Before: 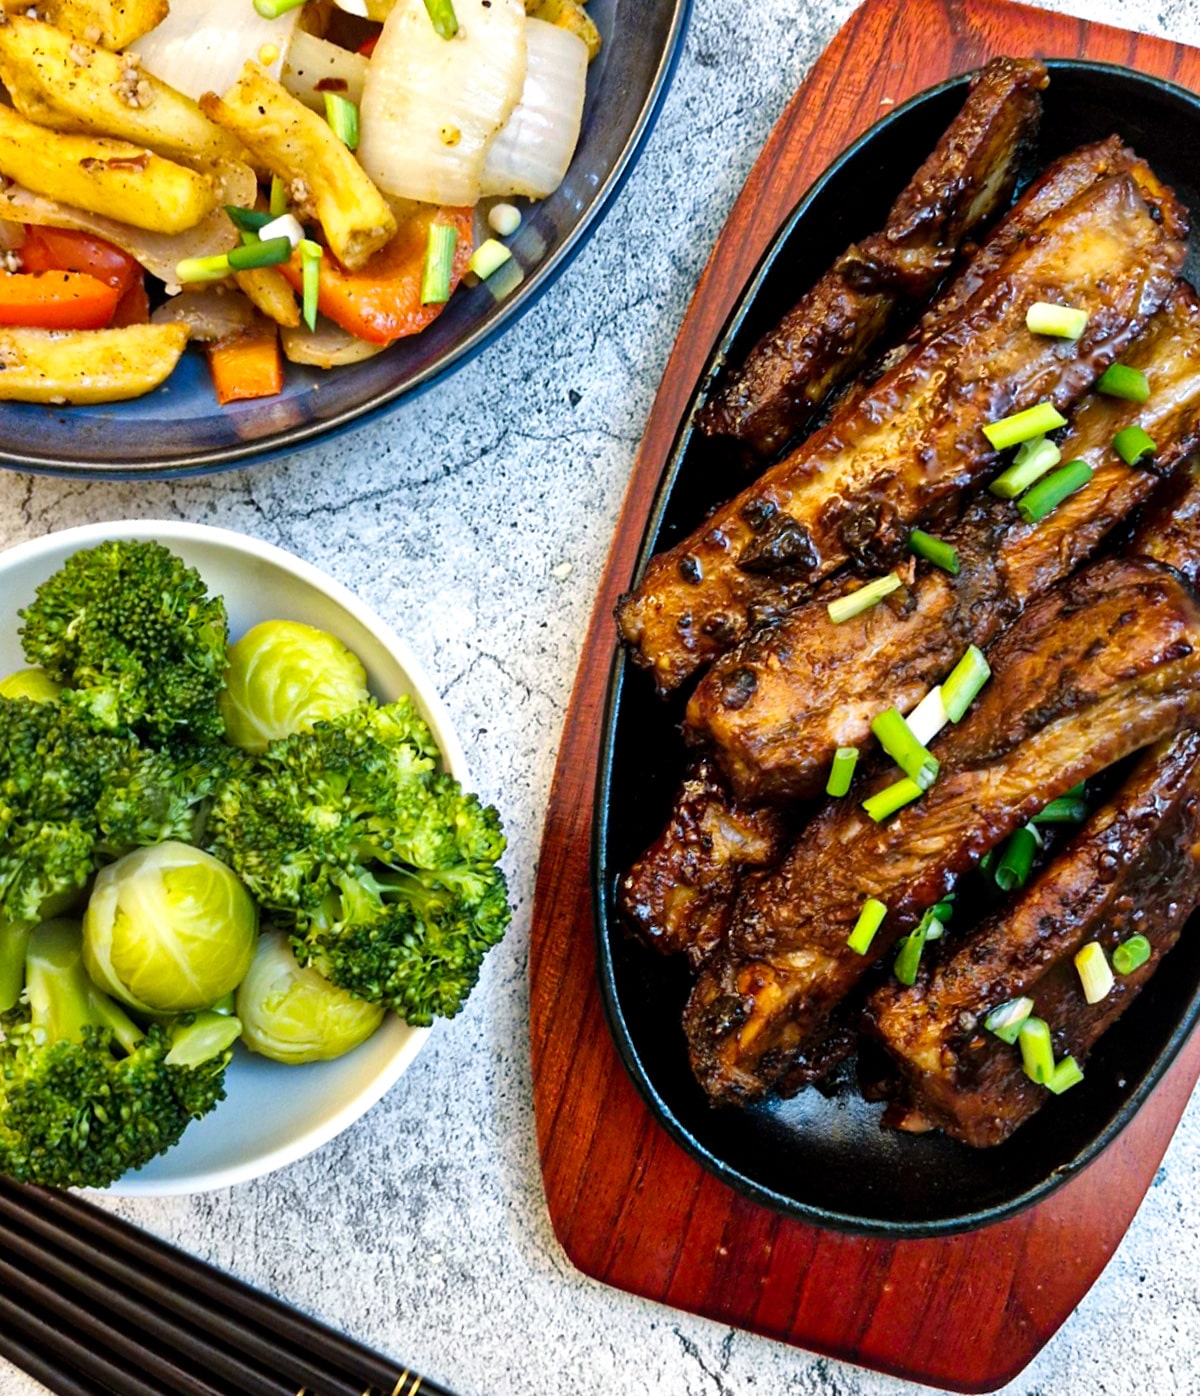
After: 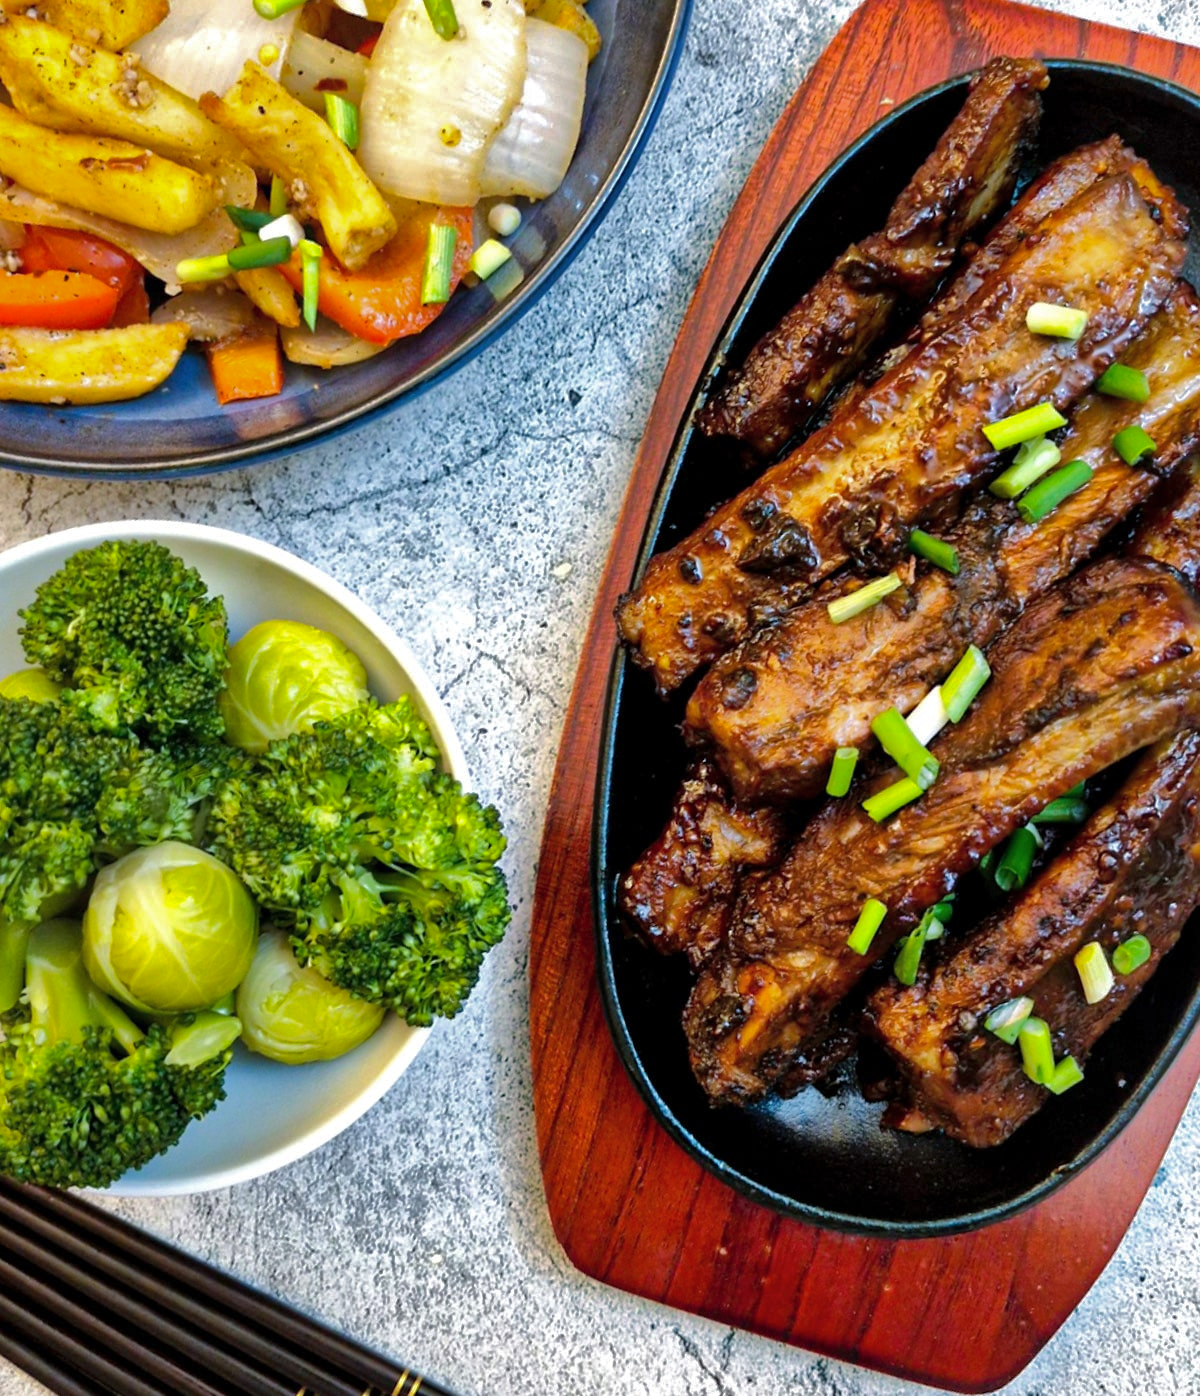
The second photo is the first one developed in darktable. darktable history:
shadows and highlights: shadows 39.59, highlights -59.81
